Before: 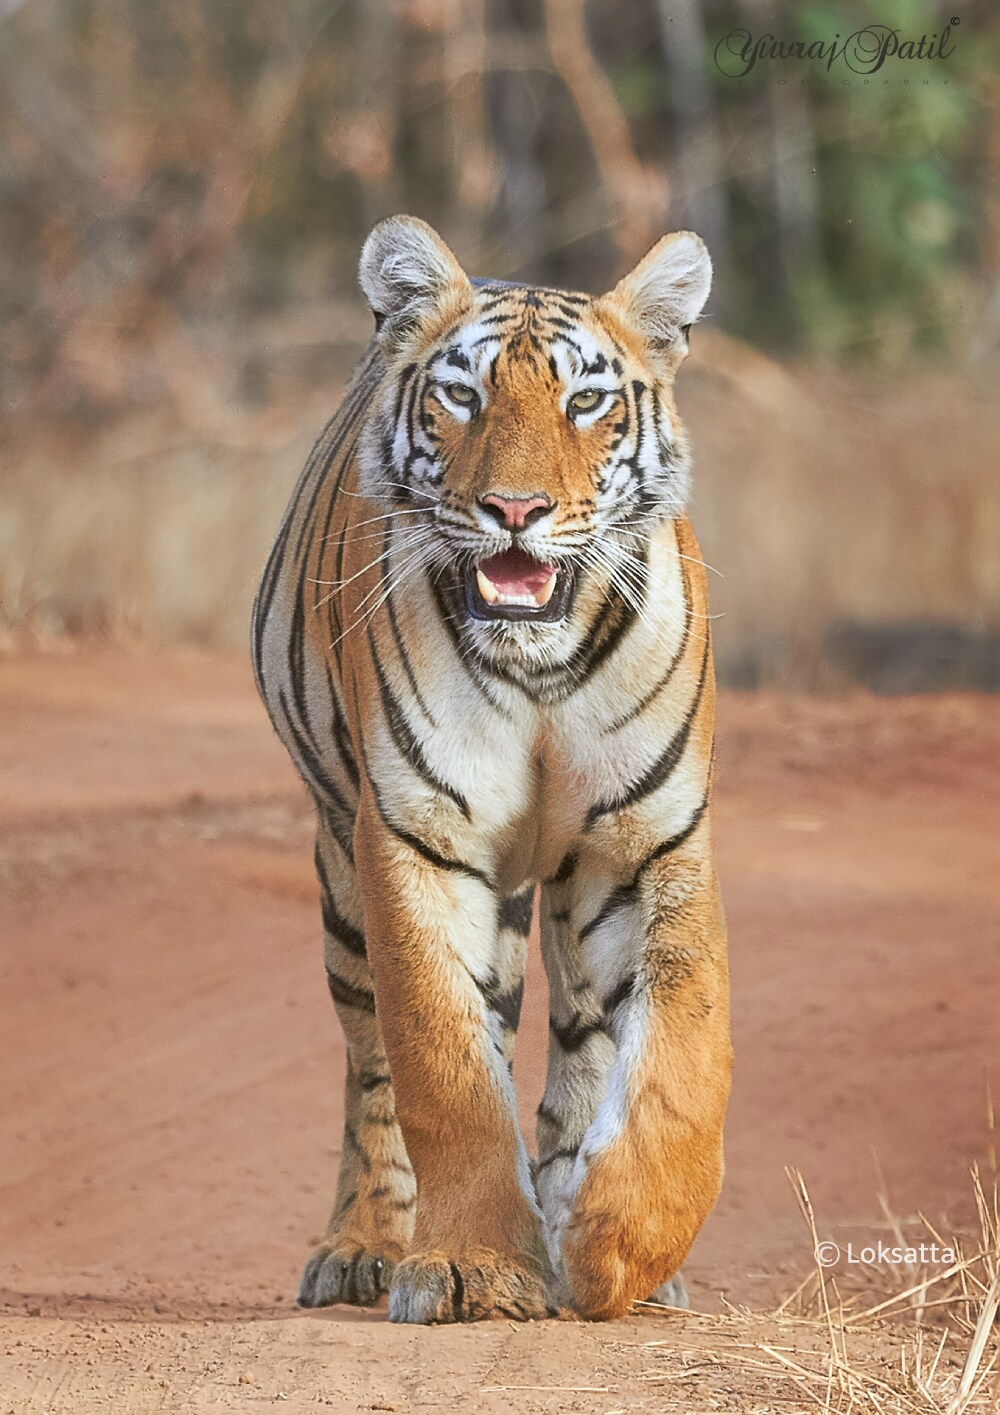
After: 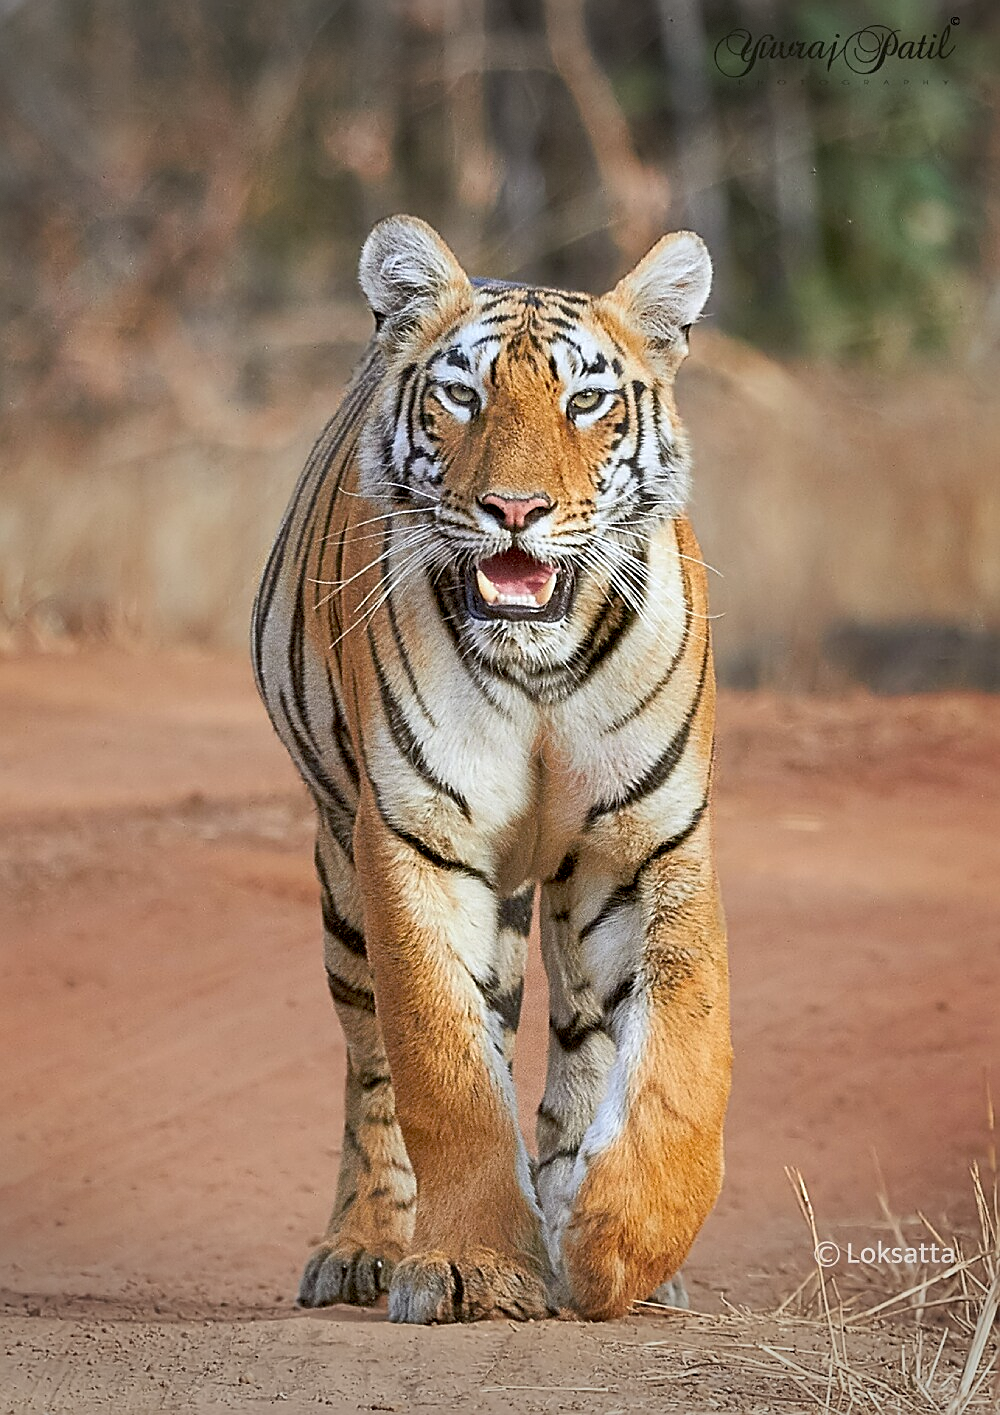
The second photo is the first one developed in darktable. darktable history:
sharpen: on, module defaults
vignetting: fall-off start 100%, brightness -0.406, saturation -0.3, width/height ratio 1.324, dithering 8-bit output, unbound false
exposure: black level correction 0.016, exposure -0.009 EV, compensate highlight preservation false
